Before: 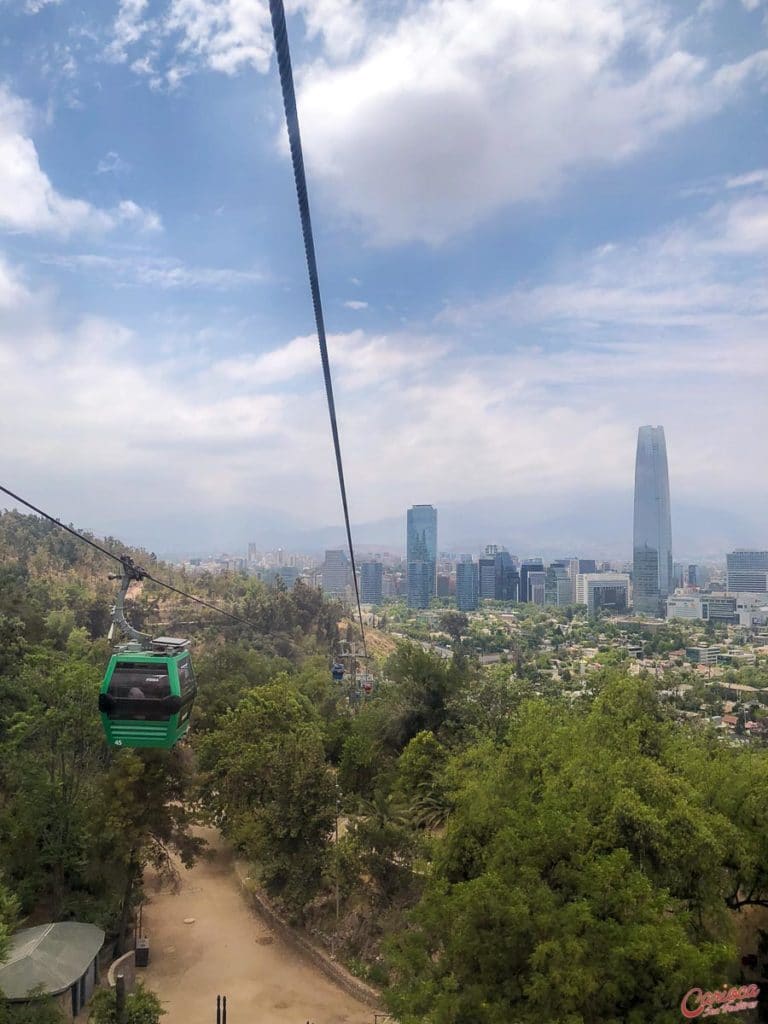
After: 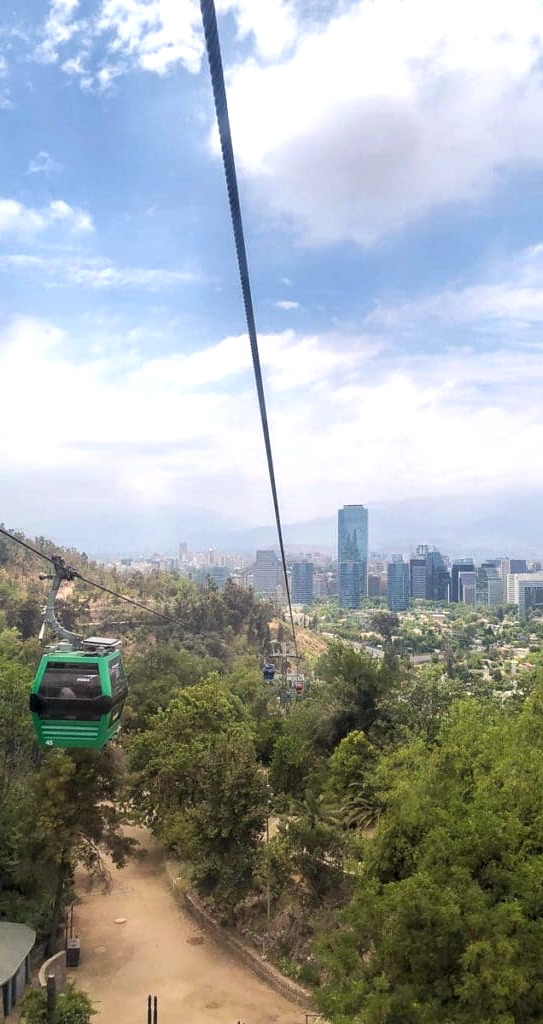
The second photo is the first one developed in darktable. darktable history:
local contrast: mode bilateral grid, contrast 20, coarseness 50, detail 120%, midtone range 0.2
exposure: black level correction 0, exposure 0.5 EV, compensate exposure bias true, compensate highlight preservation false
crop and rotate: left 9.061%, right 20.142%
